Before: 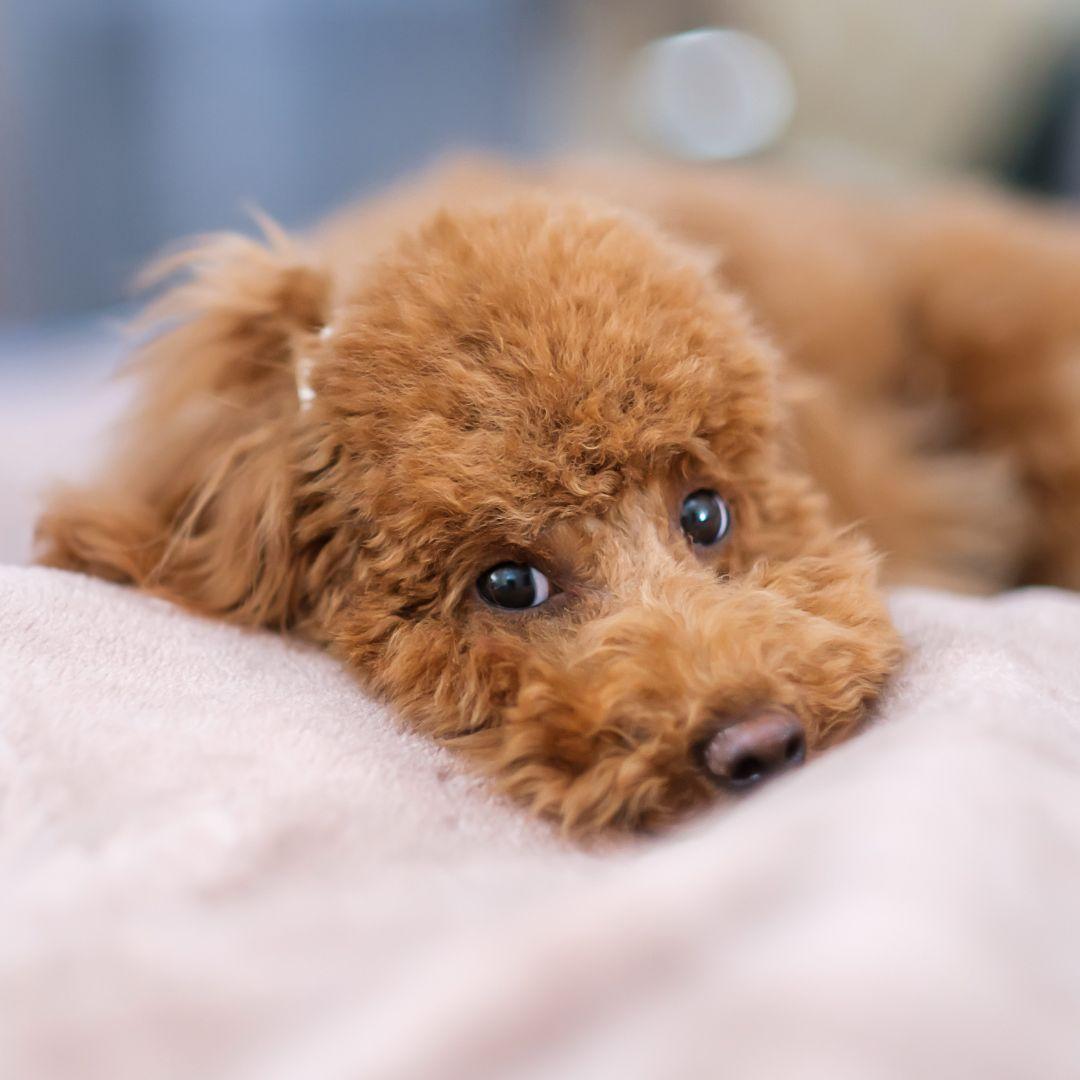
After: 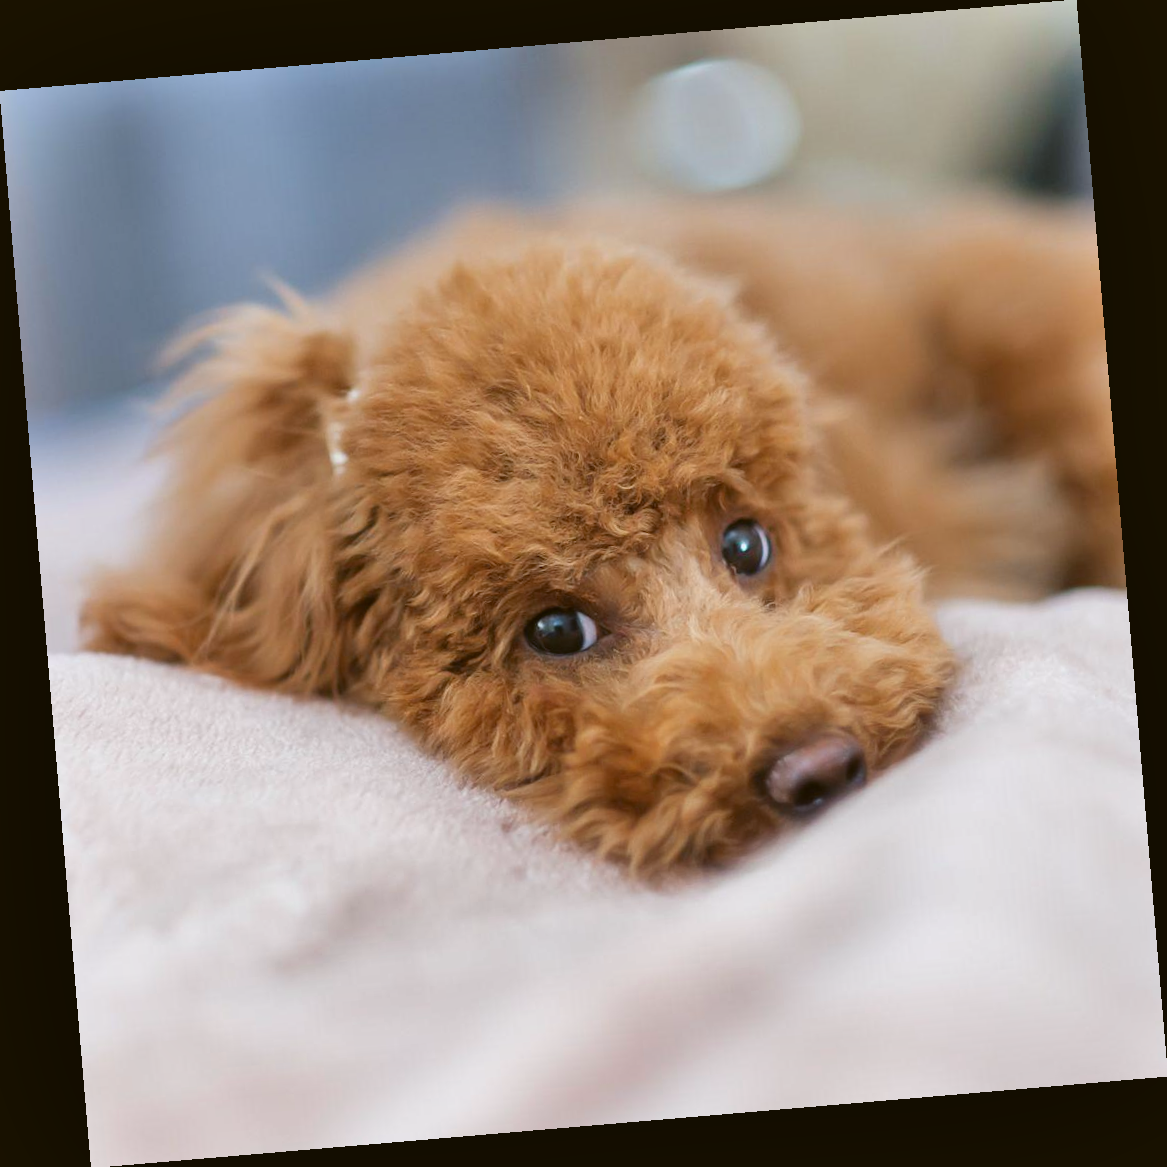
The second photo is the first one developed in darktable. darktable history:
color balance: lift [1.004, 1.002, 1.002, 0.998], gamma [1, 1.007, 1.002, 0.993], gain [1, 0.977, 1.013, 1.023], contrast -3.64%
rotate and perspective: rotation -4.86°, automatic cropping off
shadows and highlights: highlights color adjustment 0%, low approximation 0.01, soften with gaussian
